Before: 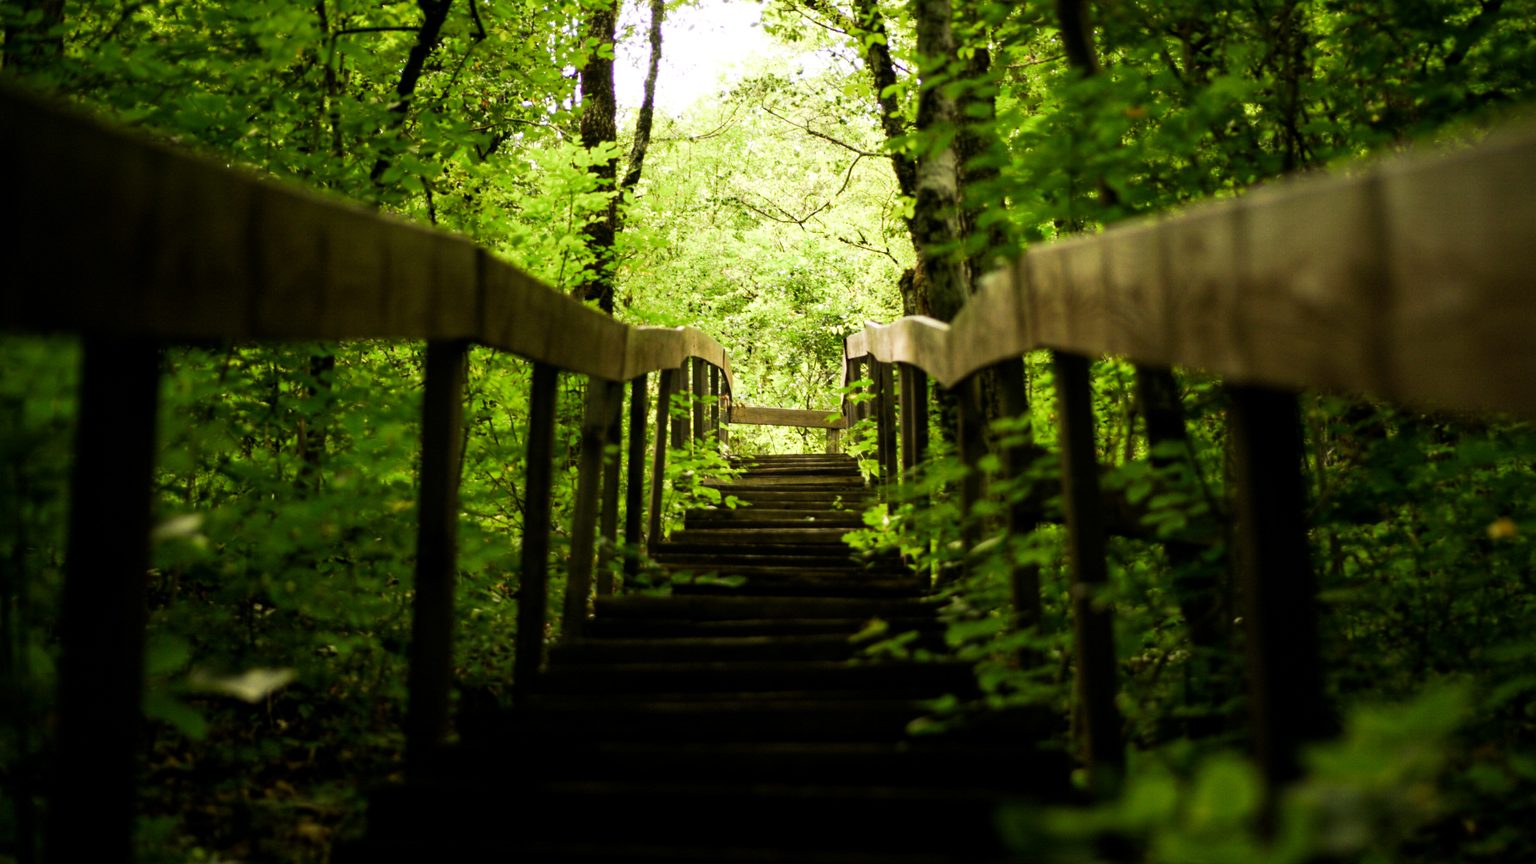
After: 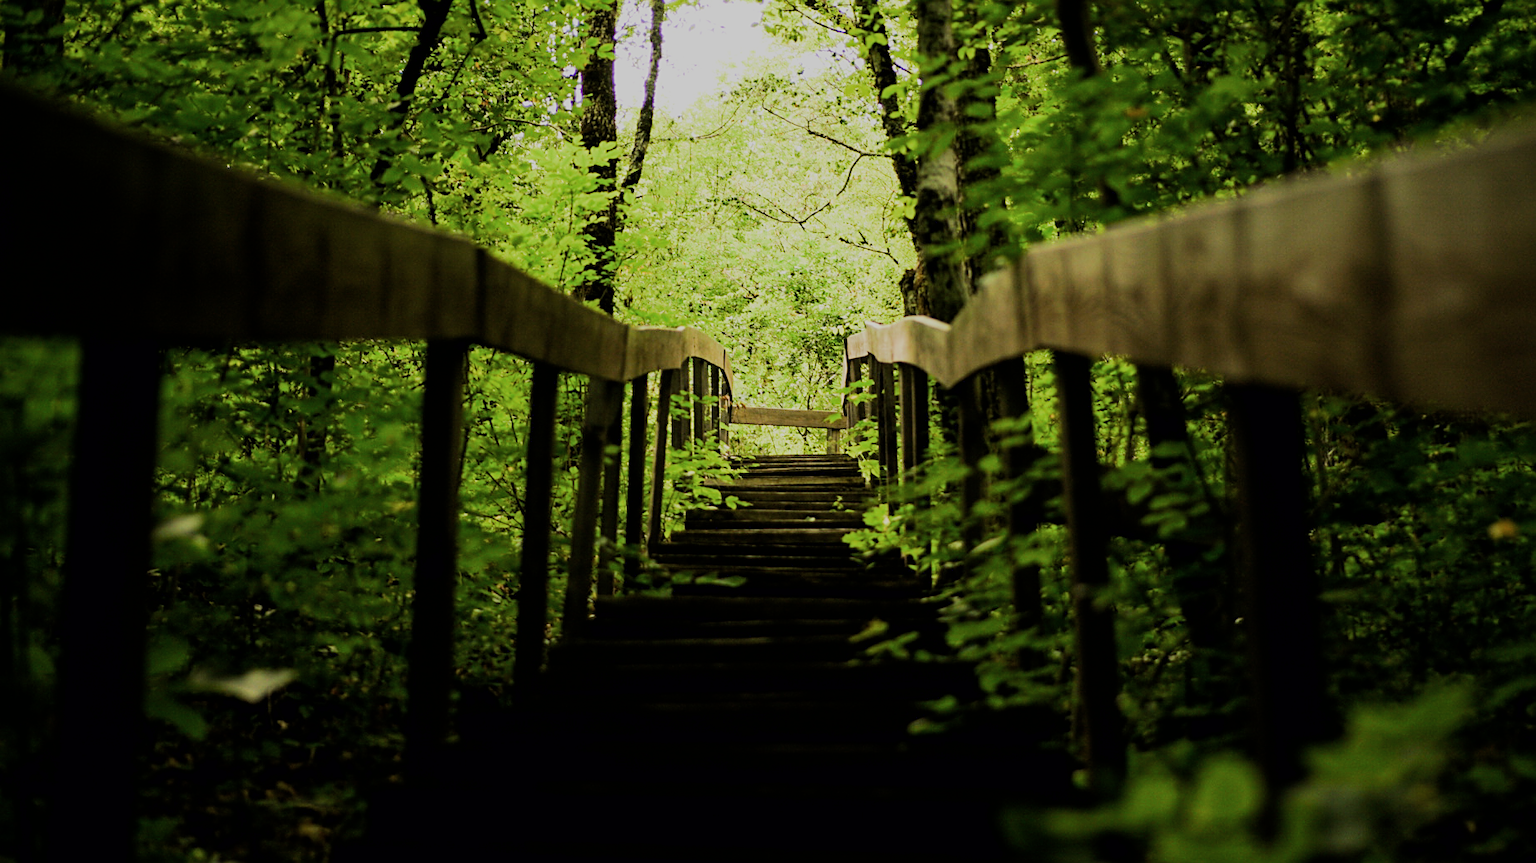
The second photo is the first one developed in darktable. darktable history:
filmic rgb: black relative exposure -7.16 EV, white relative exposure 5.39 EV, hardness 3.02, preserve chrominance max RGB, color science v6 (2022), contrast in shadows safe, contrast in highlights safe
sharpen: on, module defaults
contrast brightness saturation: saturation -0.061
